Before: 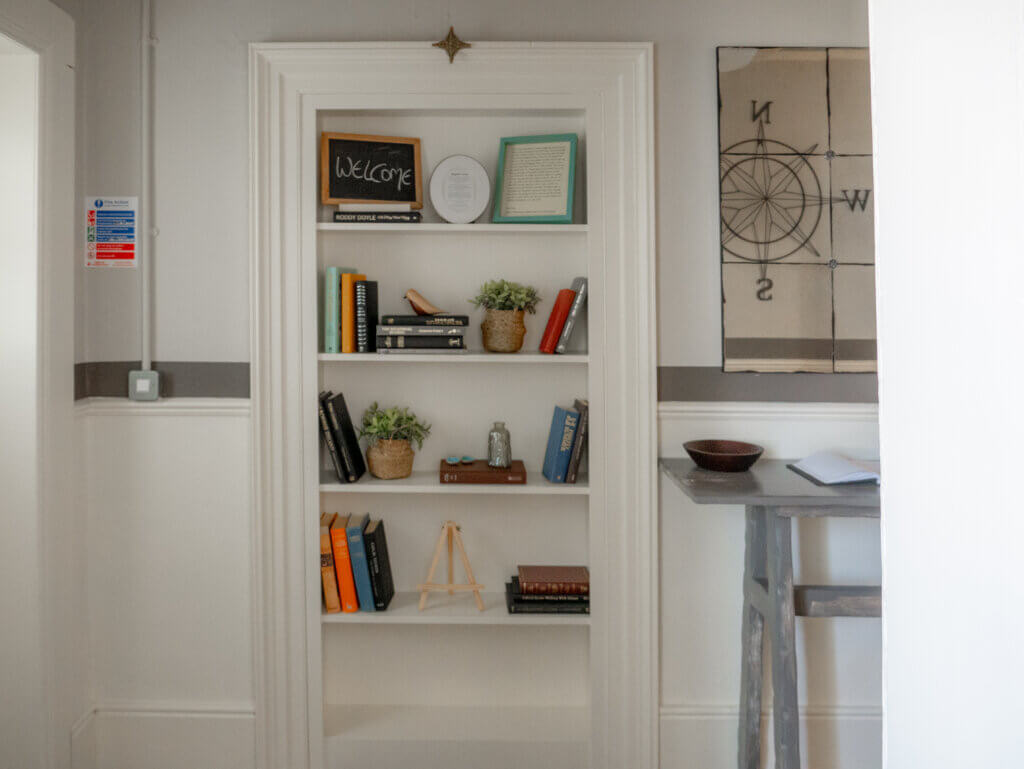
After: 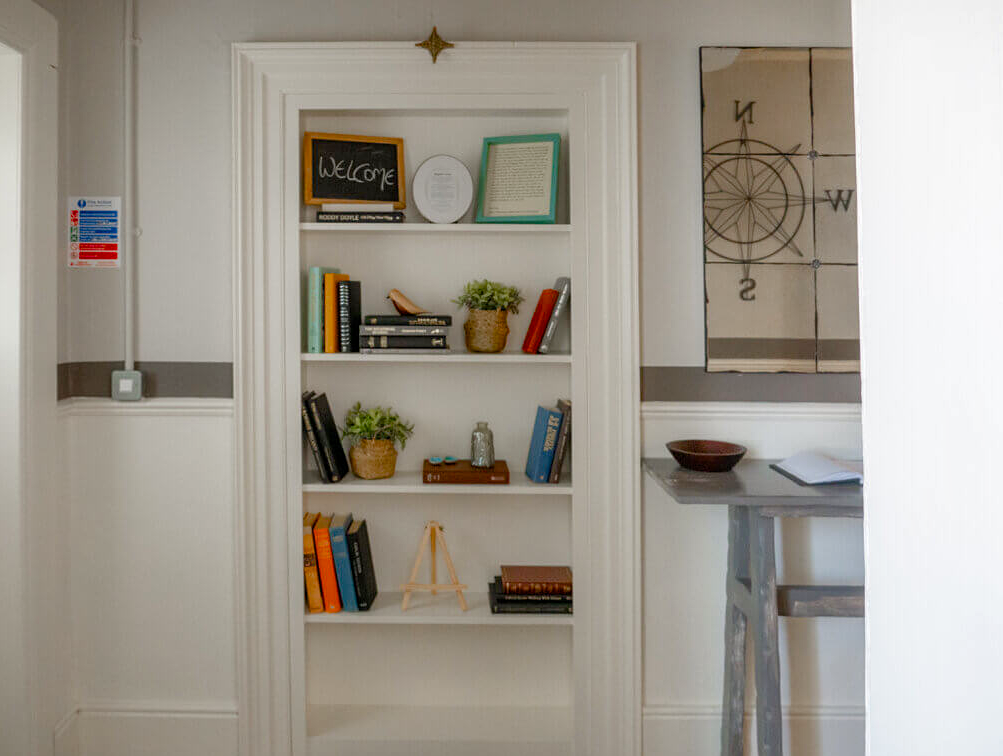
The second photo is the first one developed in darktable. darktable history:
color balance rgb: perceptual saturation grading › global saturation 20%, perceptual saturation grading › highlights -25.892%, perceptual saturation grading › shadows 49.549%
shadows and highlights: shadows 36.53, highlights -27.09, soften with gaussian
sharpen: radius 1.254, amount 0.288, threshold 0.108
crop: left 1.688%, right 0.278%, bottom 1.659%
